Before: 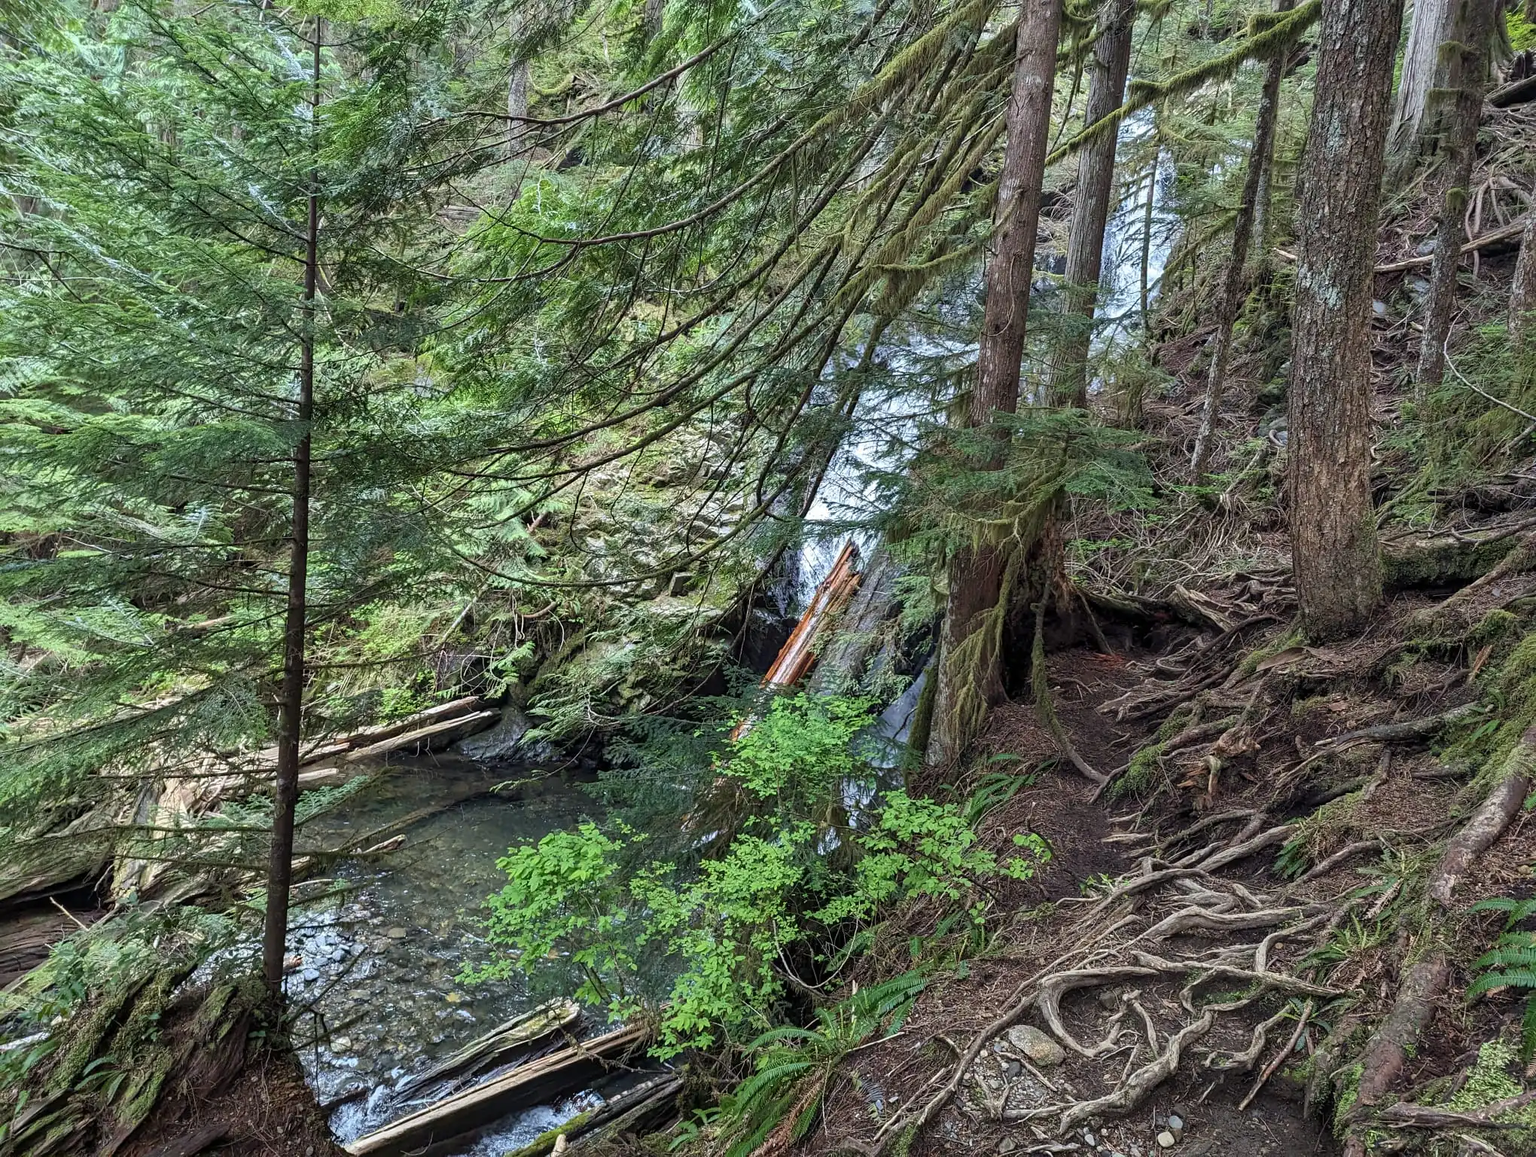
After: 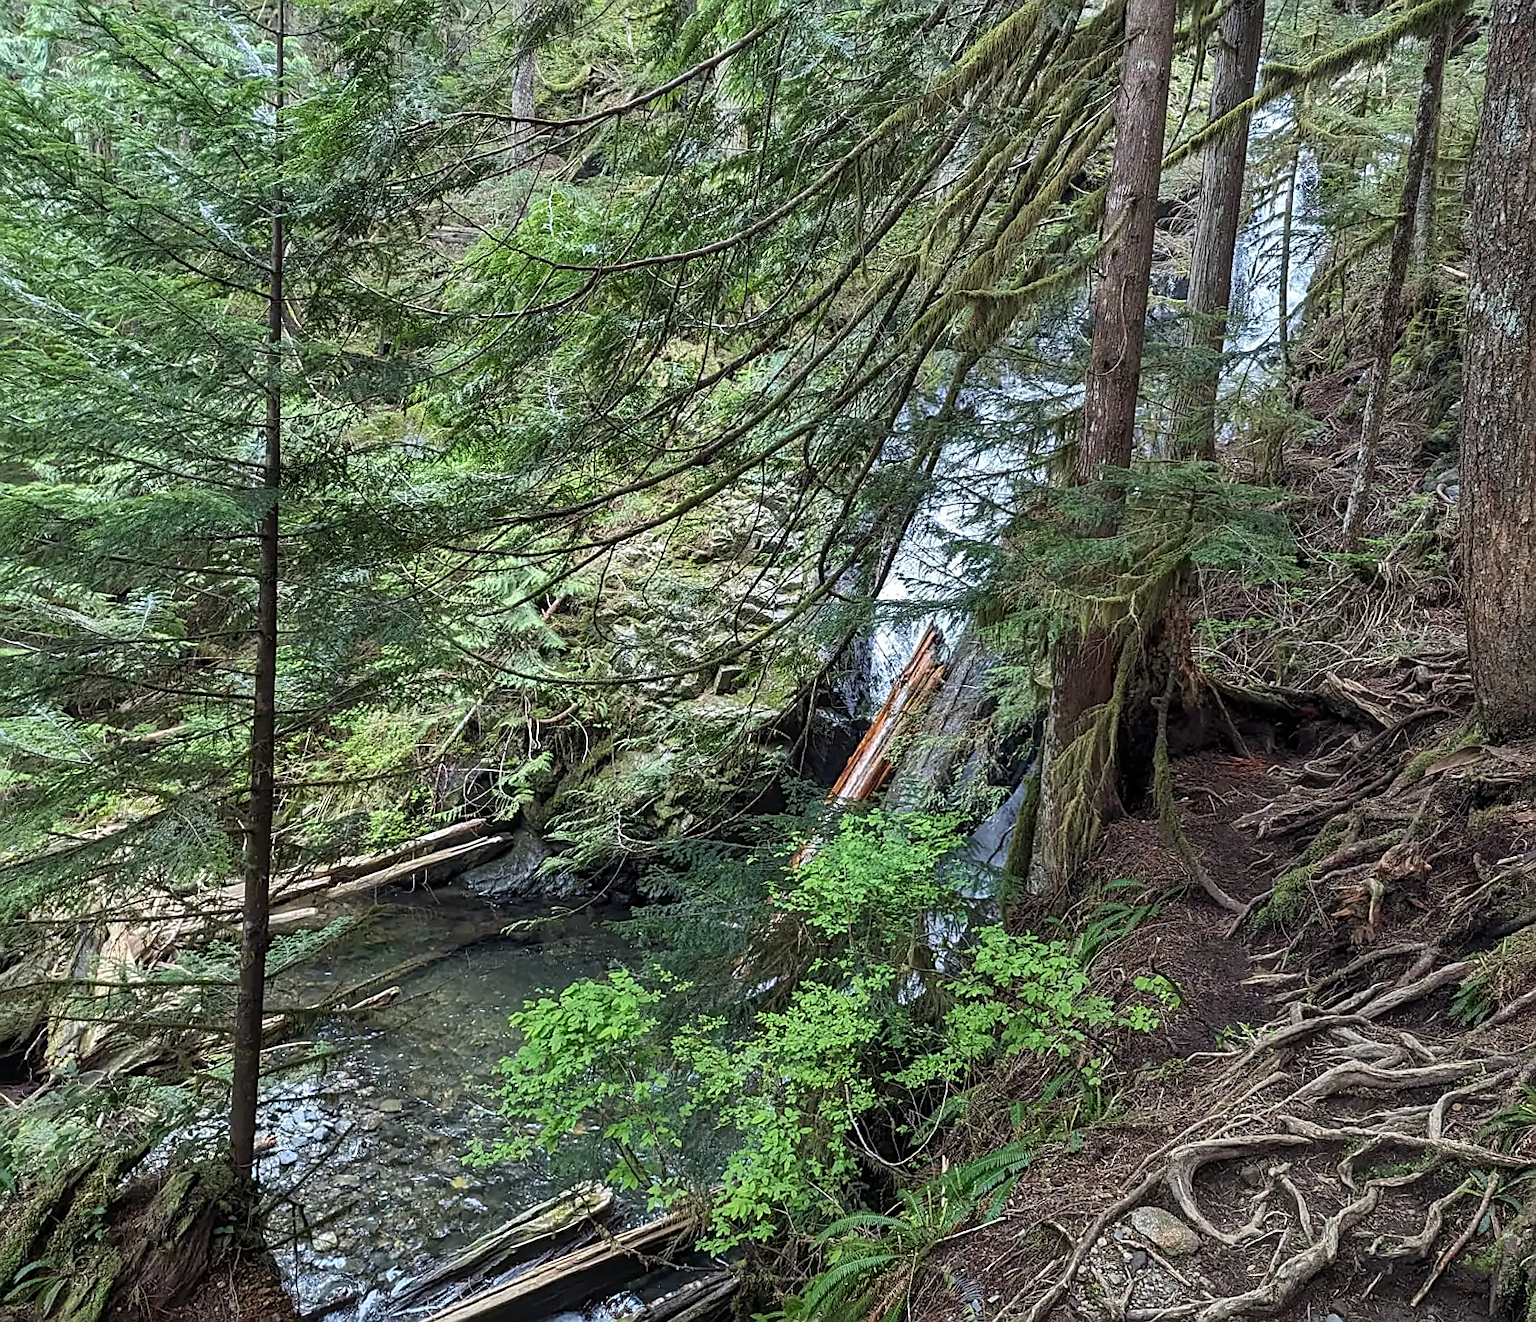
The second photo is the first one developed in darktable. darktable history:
crop and rotate: angle 0.759°, left 4.318%, top 1.172%, right 11.48%, bottom 2.554%
sharpen: on, module defaults
